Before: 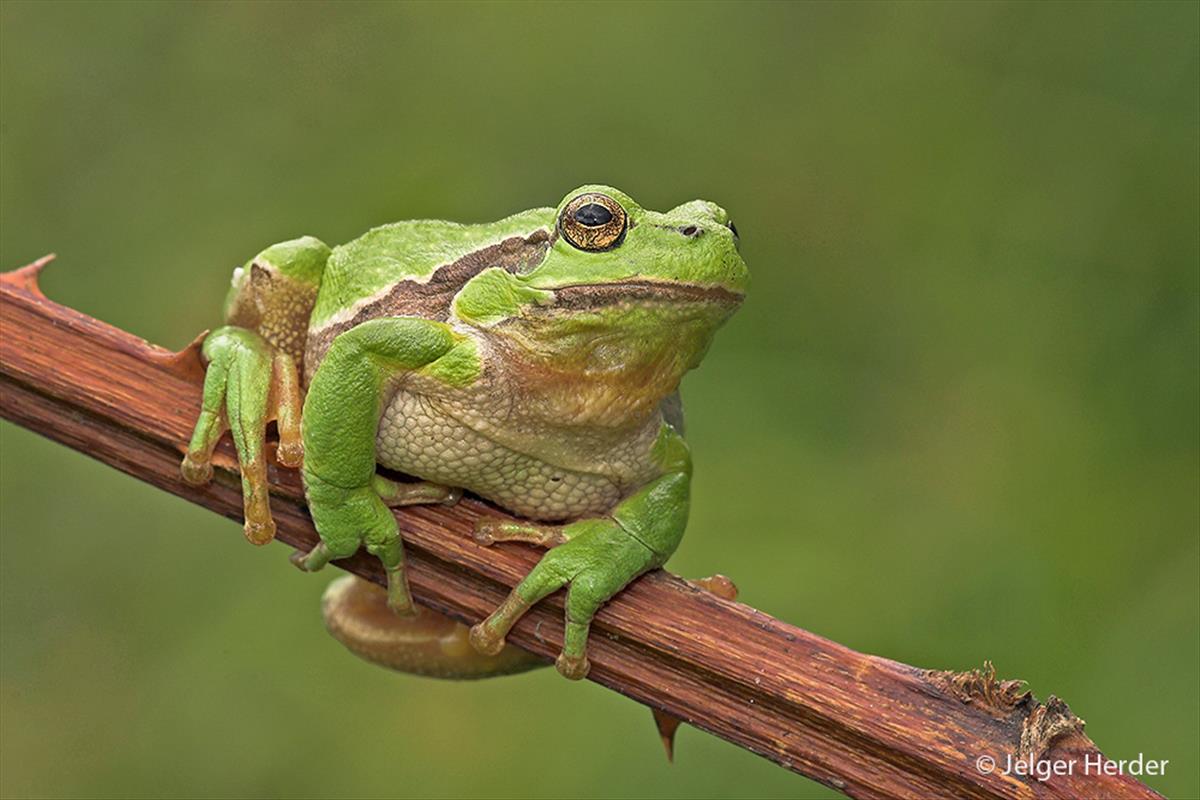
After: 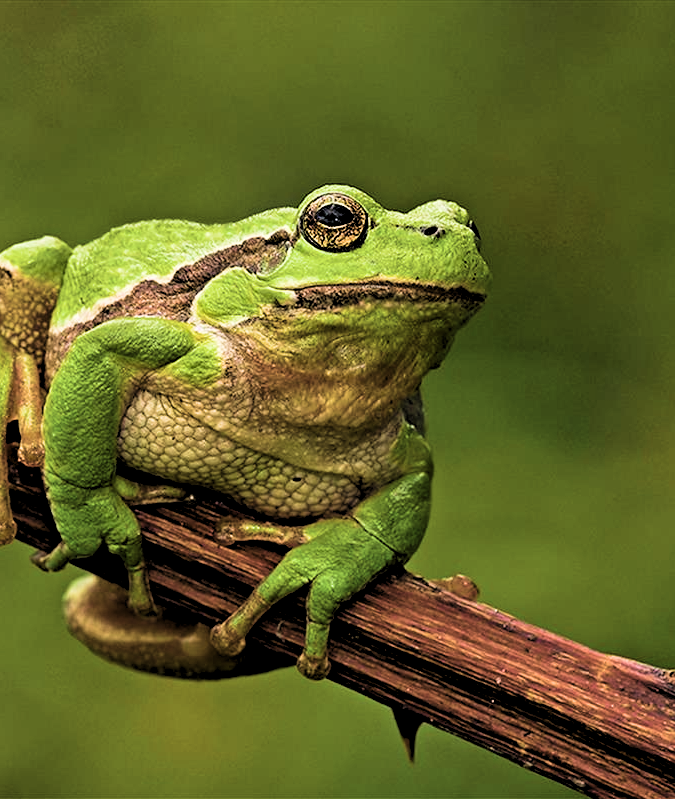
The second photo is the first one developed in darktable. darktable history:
levels: levels [0.182, 0.542, 0.902]
crop: left 21.635%, right 22.062%, bottom 0.002%
velvia: strength 74.61%
filmic rgb: black relative exposure -5.1 EV, white relative exposure 3.98 EV, hardness 2.9, contrast 1.298, highlights saturation mix -29%
